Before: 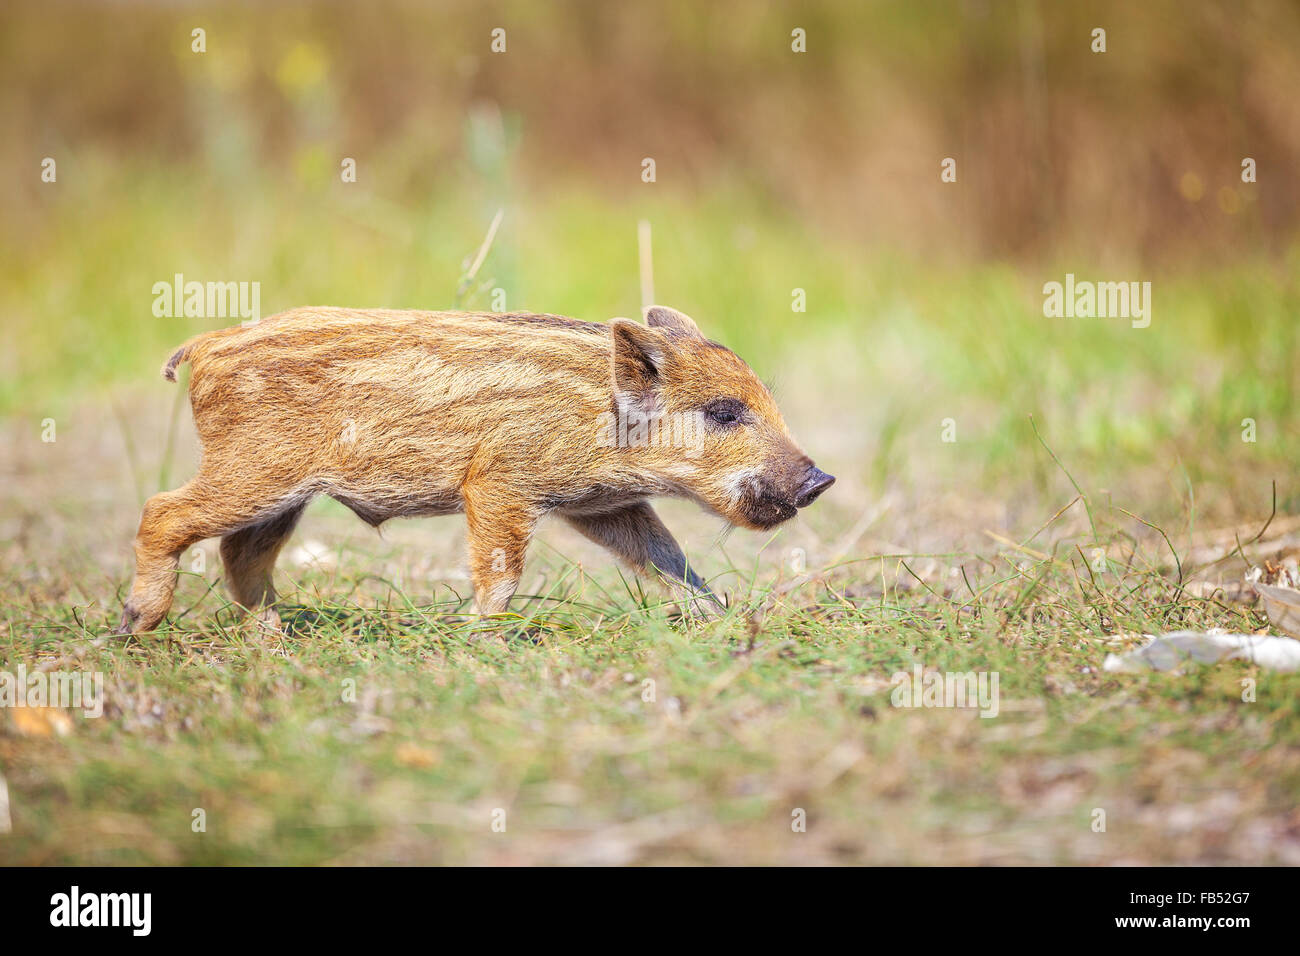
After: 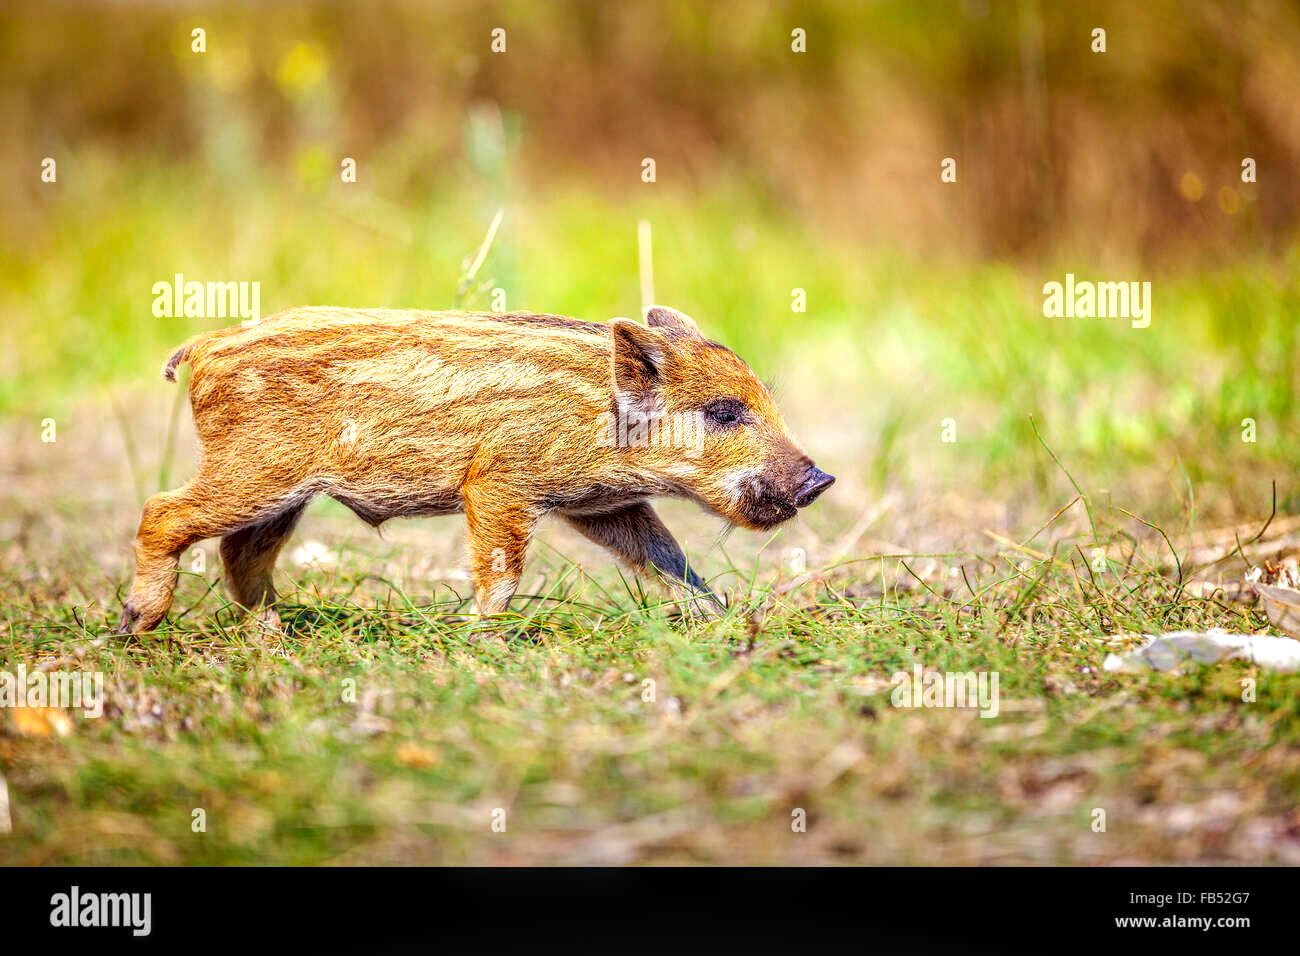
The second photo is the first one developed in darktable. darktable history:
local contrast: highlights 1%, shadows 6%, detail 181%
shadows and highlights: radius 90.65, shadows -14.33, white point adjustment 0.188, highlights 32.89, compress 48.38%, highlights color adjustment 45.78%, soften with gaussian
contrast brightness saturation: saturation 0.482
